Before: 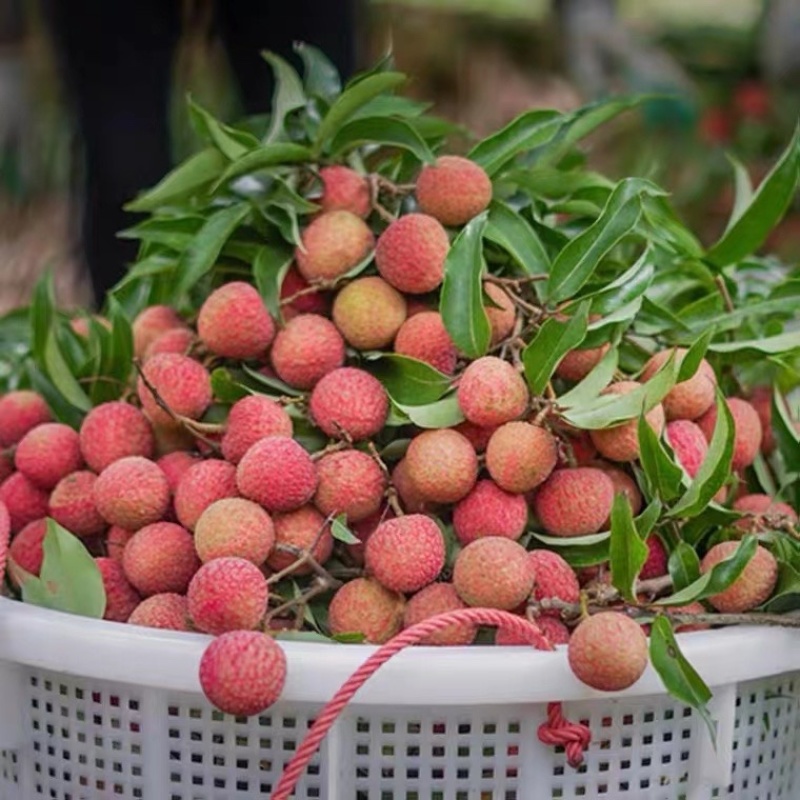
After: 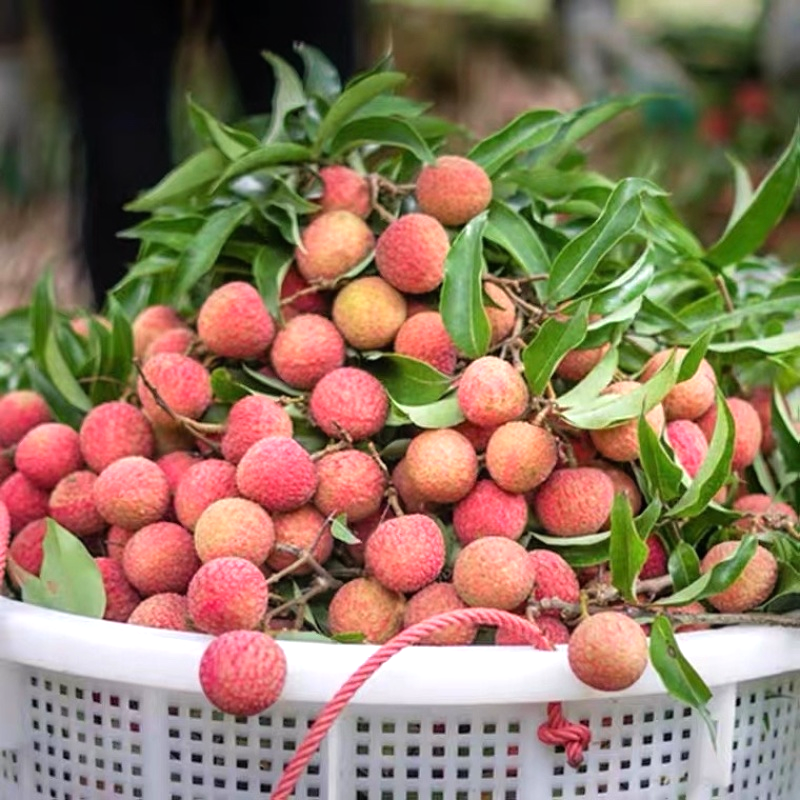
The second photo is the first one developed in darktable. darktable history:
tone equalizer: -8 EV -0.739 EV, -7 EV -0.711 EV, -6 EV -0.626 EV, -5 EV -0.399 EV, -3 EV 0.386 EV, -2 EV 0.6 EV, -1 EV 0.691 EV, +0 EV 0.763 EV
